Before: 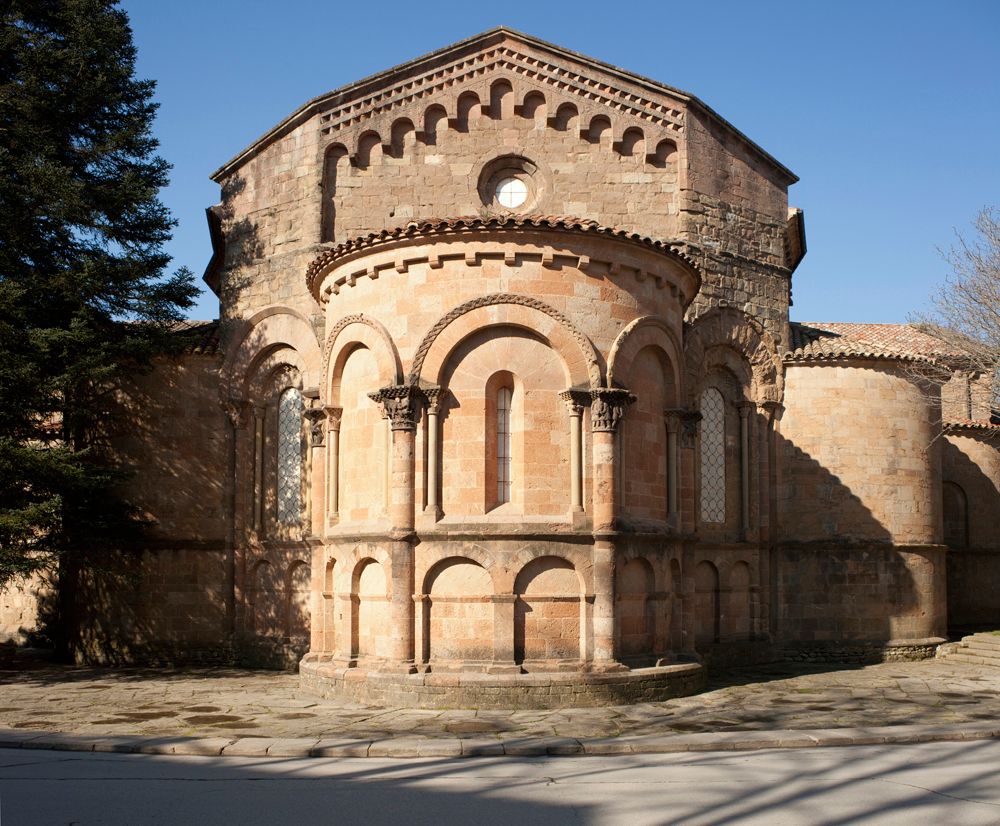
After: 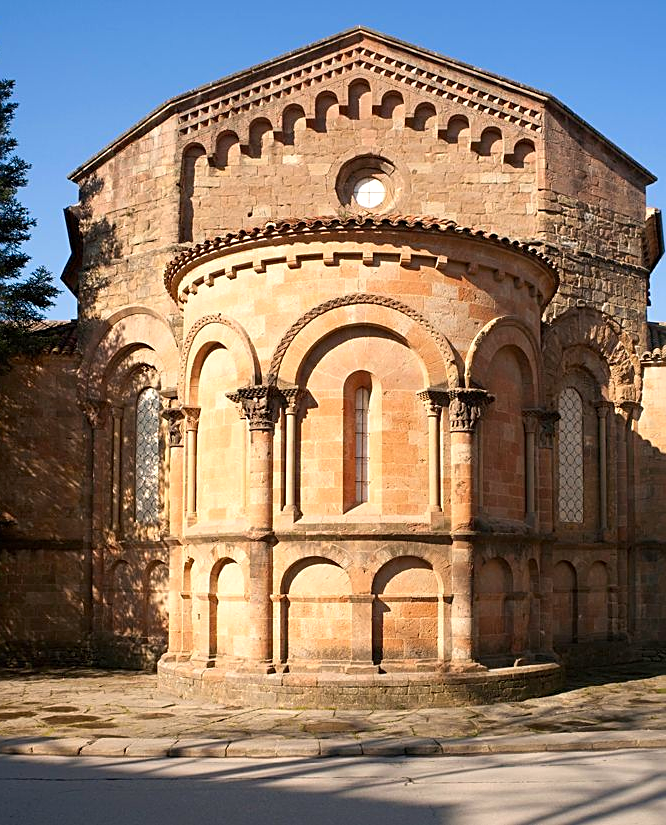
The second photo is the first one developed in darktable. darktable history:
sharpen: on, module defaults
vibrance: on, module defaults
exposure: exposure 0.2 EV, compensate highlight preservation false
crop and rotate: left 14.292%, right 19.041%
color correction: highlights a* 3.22, highlights b* 1.93, saturation 1.19
